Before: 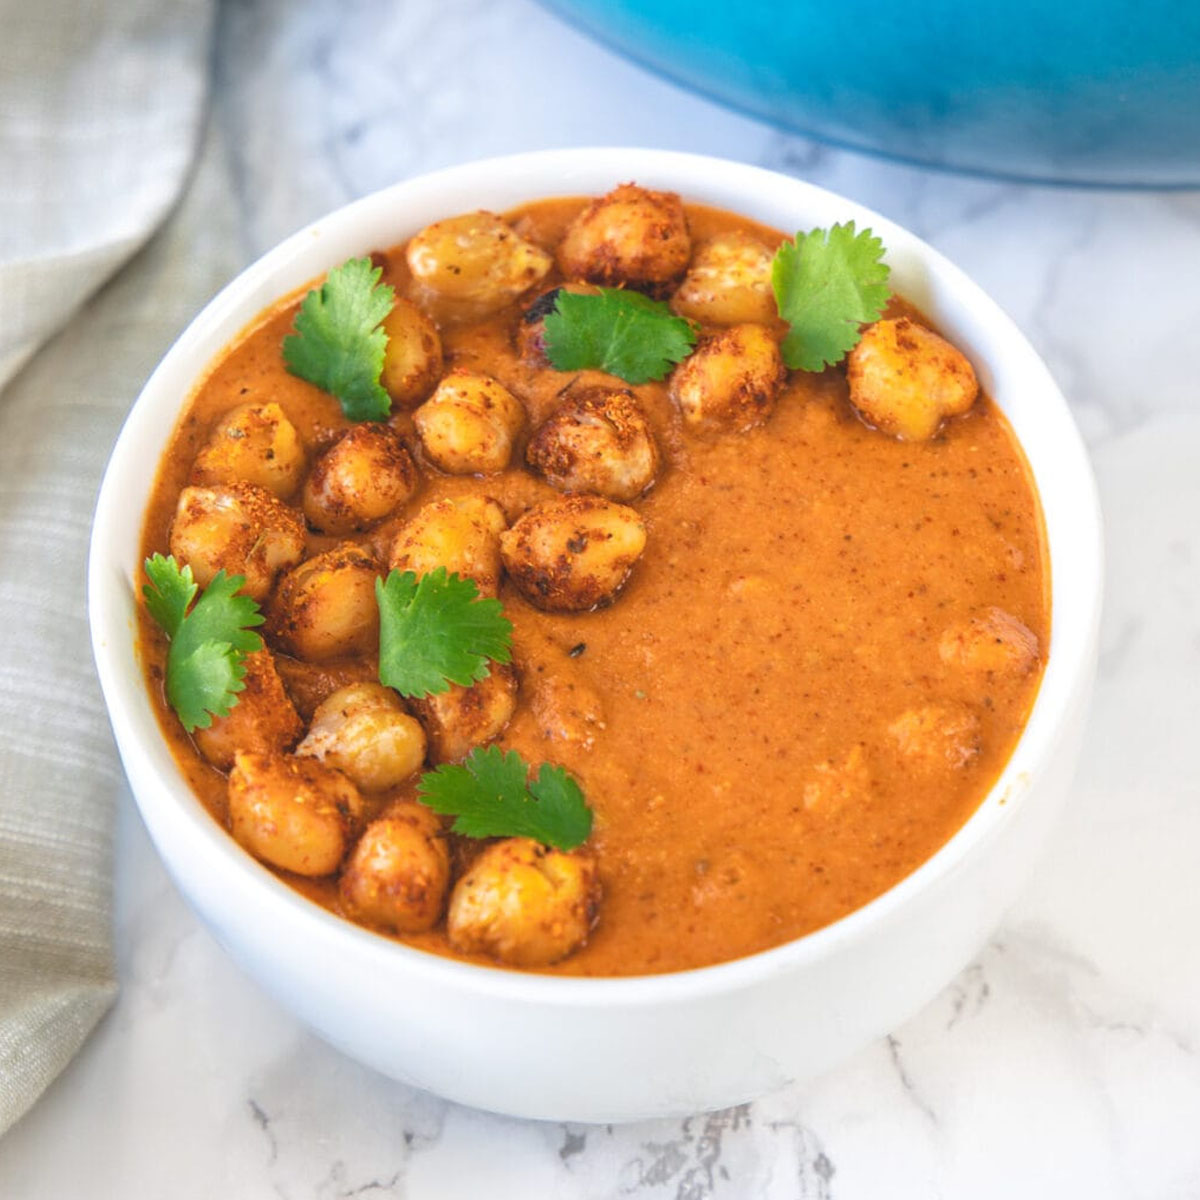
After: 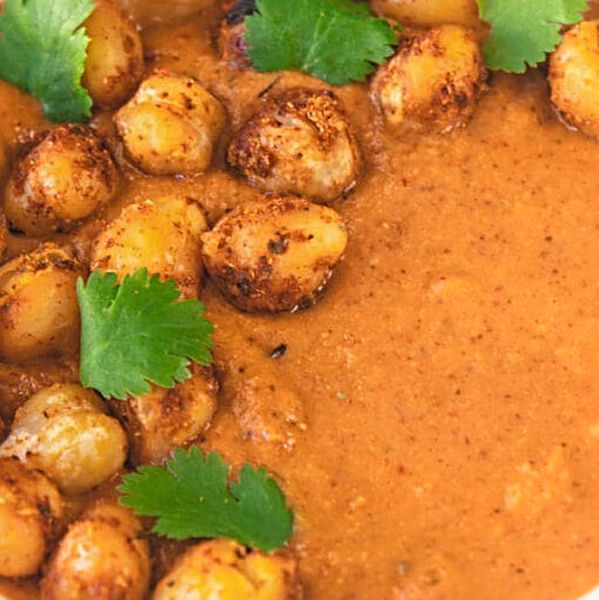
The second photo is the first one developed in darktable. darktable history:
exposure: black level correction 0.002, exposure -0.1 EV, compensate highlight preservation false
sharpen: radius 4
tone equalizer: on, module defaults
crop: left 25%, top 25%, right 25%, bottom 25%
shadows and highlights: highlights 70.7, soften with gaussian
